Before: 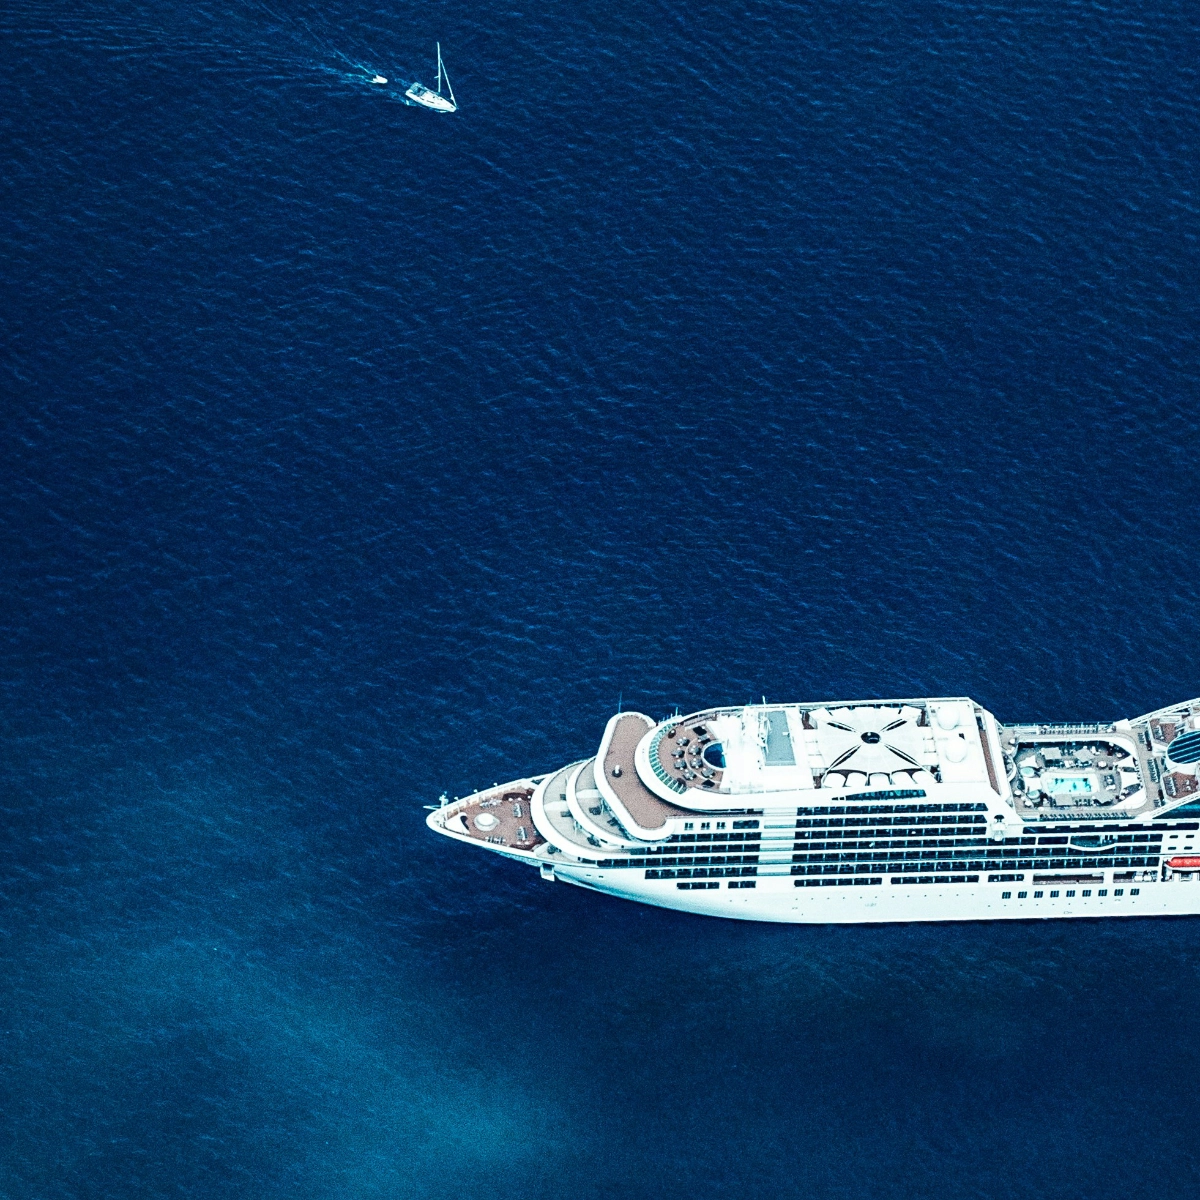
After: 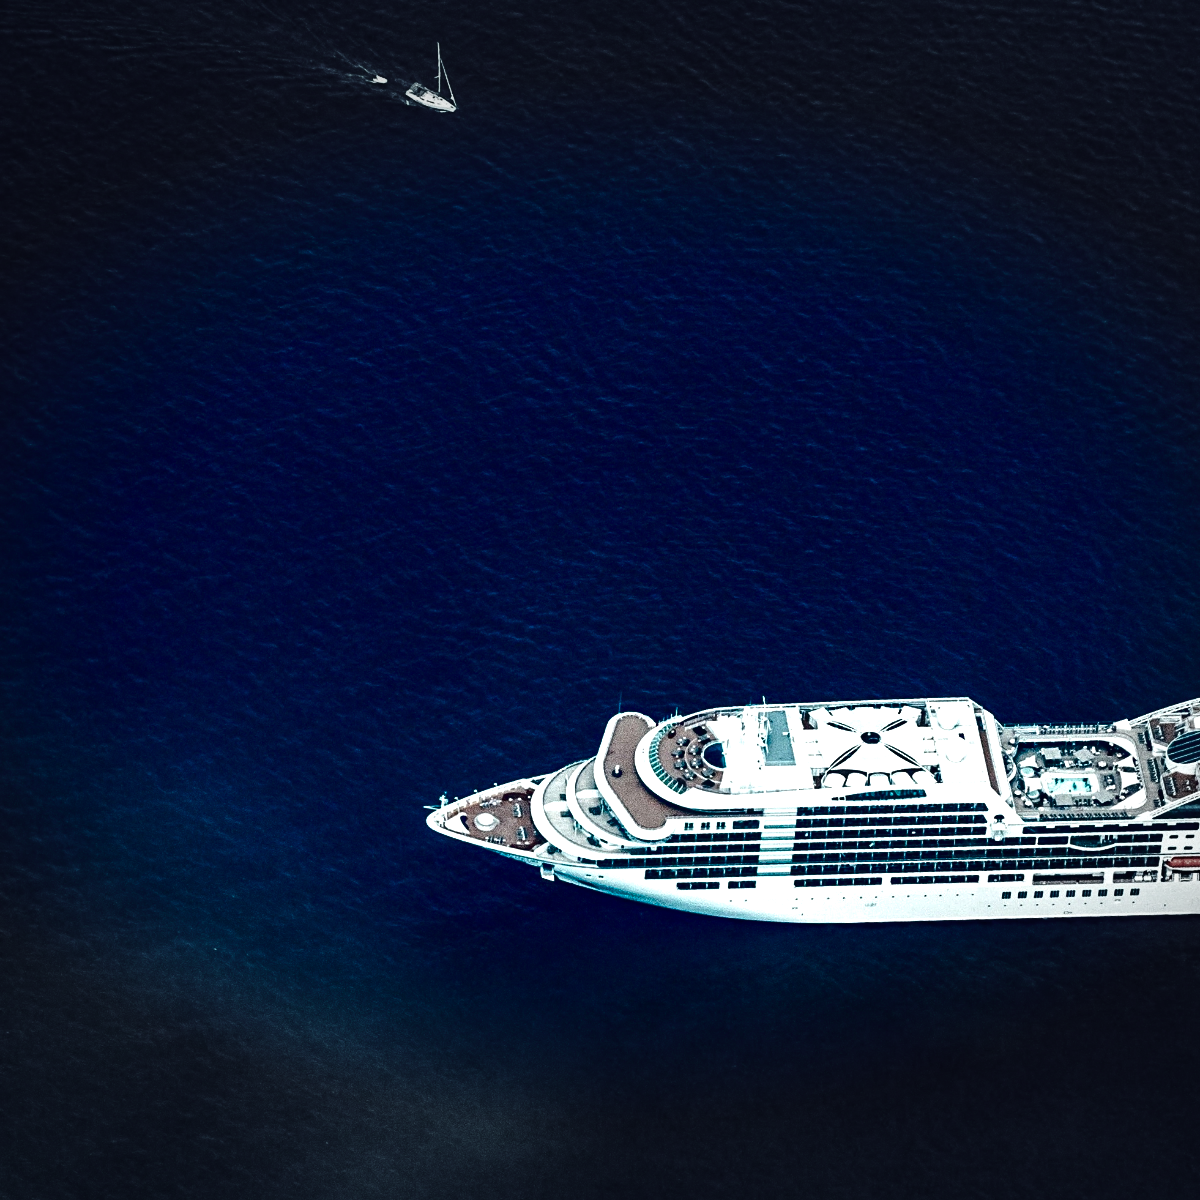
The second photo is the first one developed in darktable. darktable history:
vignetting: fall-off start 79.43%, saturation -0.649, width/height ratio 1.327, unbound false
exposure: black level correction 0, exposure 0.3 EV, compensate highlight preservation false
haze removal: compatibility mode true, adaptive false
contrast brightness saturation: brightness -0.52
